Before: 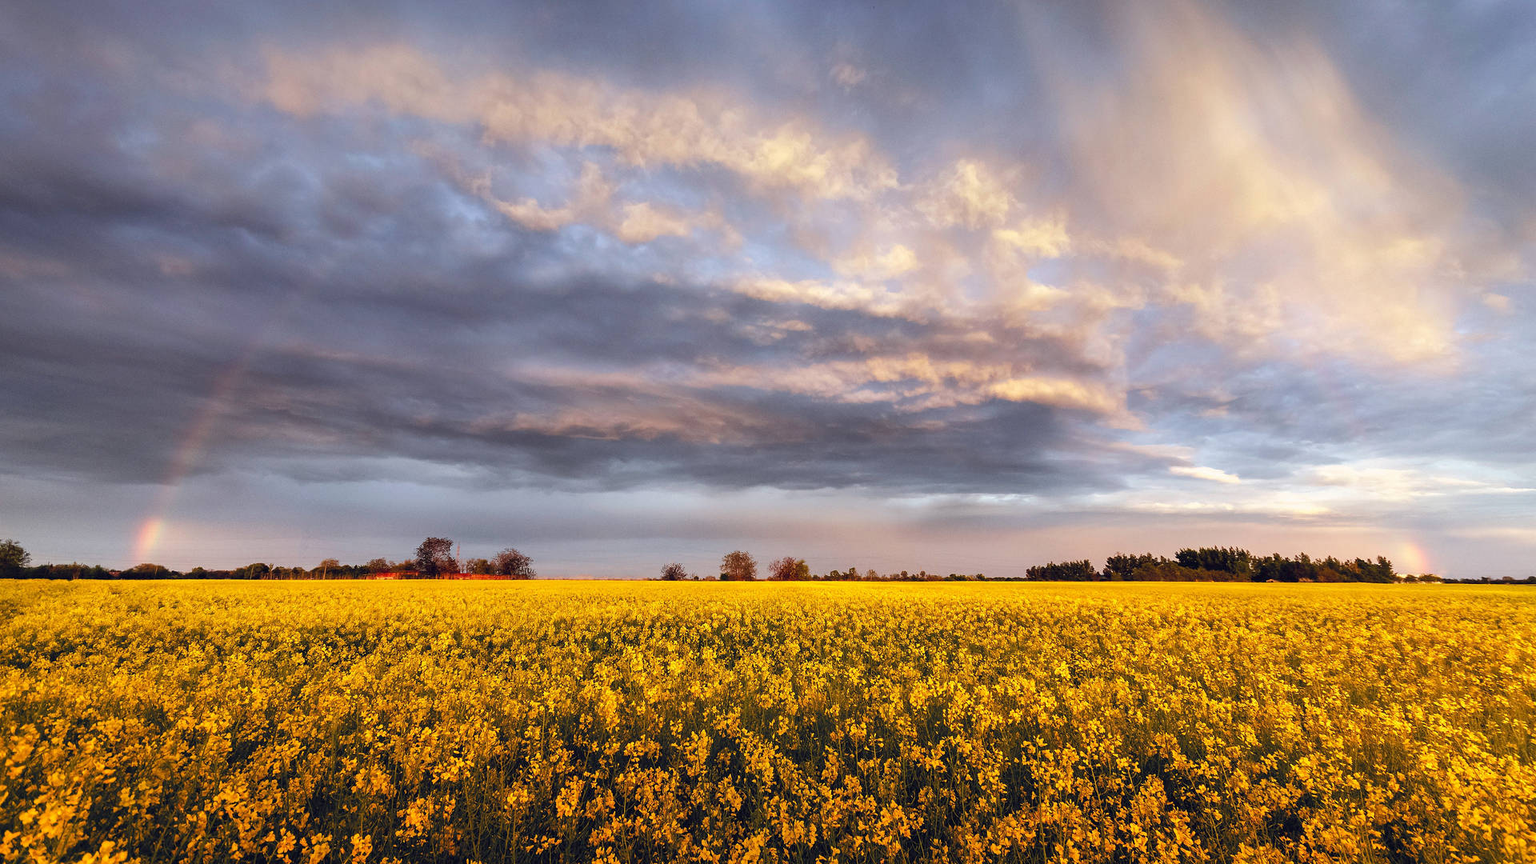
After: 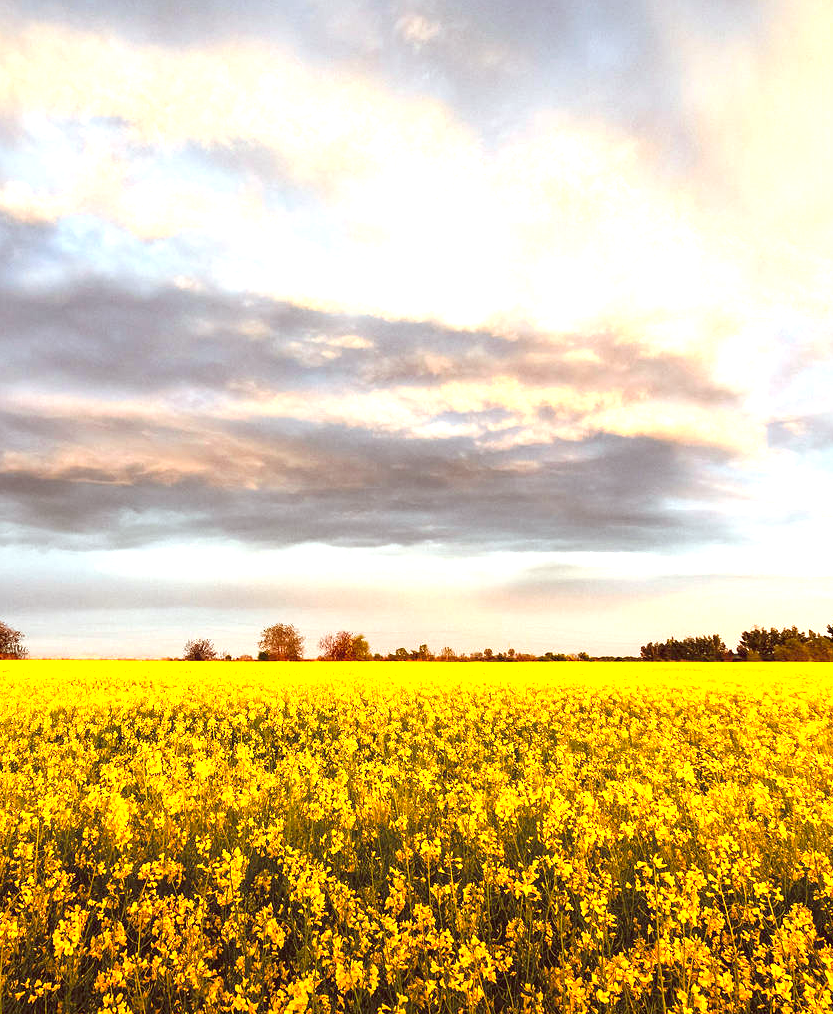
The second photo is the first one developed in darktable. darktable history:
crop: left 33.452%, top 6.025%, right 23.155%
color correction: highlights a* -5.3, highlights b* 9.8, shadows a* 9.8, shadows b* 24.26
exposure: black level correction 0, exposure 1.3 EV, compensate exposure bias true, compensate highlight preservation false
